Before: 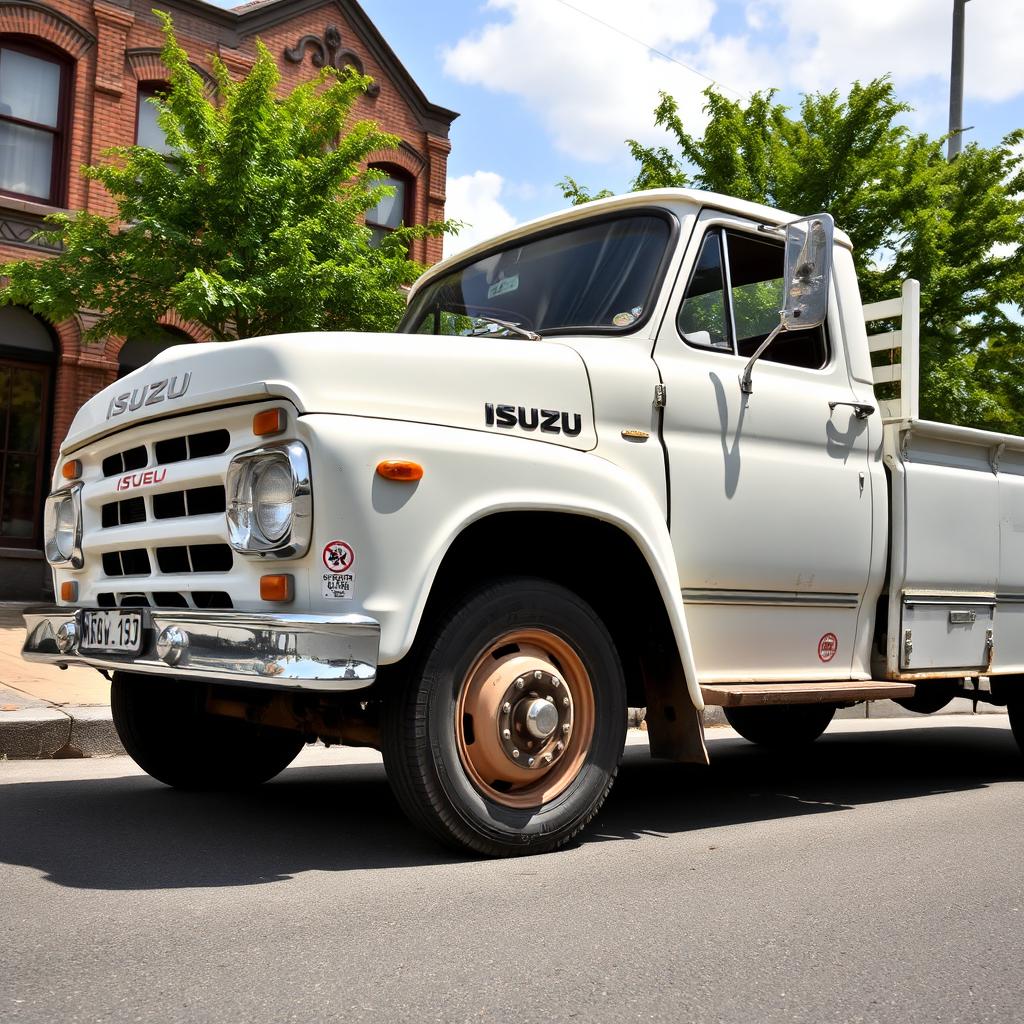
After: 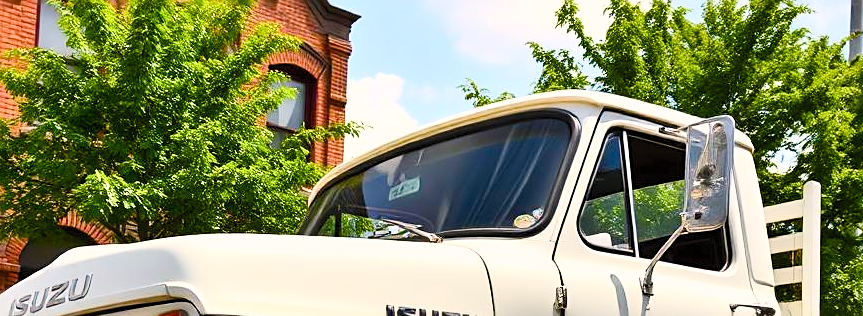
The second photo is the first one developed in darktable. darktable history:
crop and rotate: left 9.712%, top 9.628%, right 5.982%, bottom 59.431%
contrast brightness saturation: contrast 0.235, brightness 0.253, saturation 0.373
sharpen: on, module defaults
color balance rgb: power › luminance -4.002%, power › hue 140.41°, highlights gain › chroma 1.667%, highlights gain › hue 56.57°, perceptual saturation grading › global saturation 25.435%, perceptual saturation grading › highlights -50.396%, perceptual saturation grading › shadows 30.292%, global vibrance 20%
